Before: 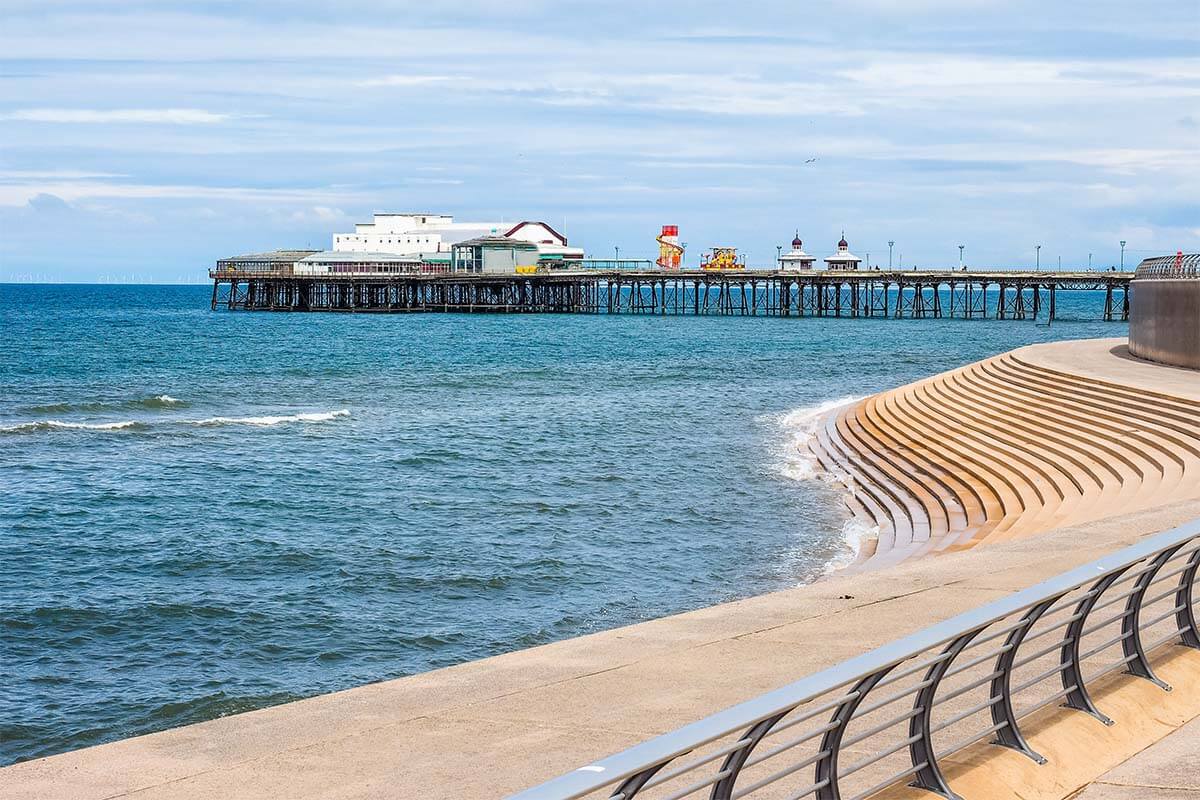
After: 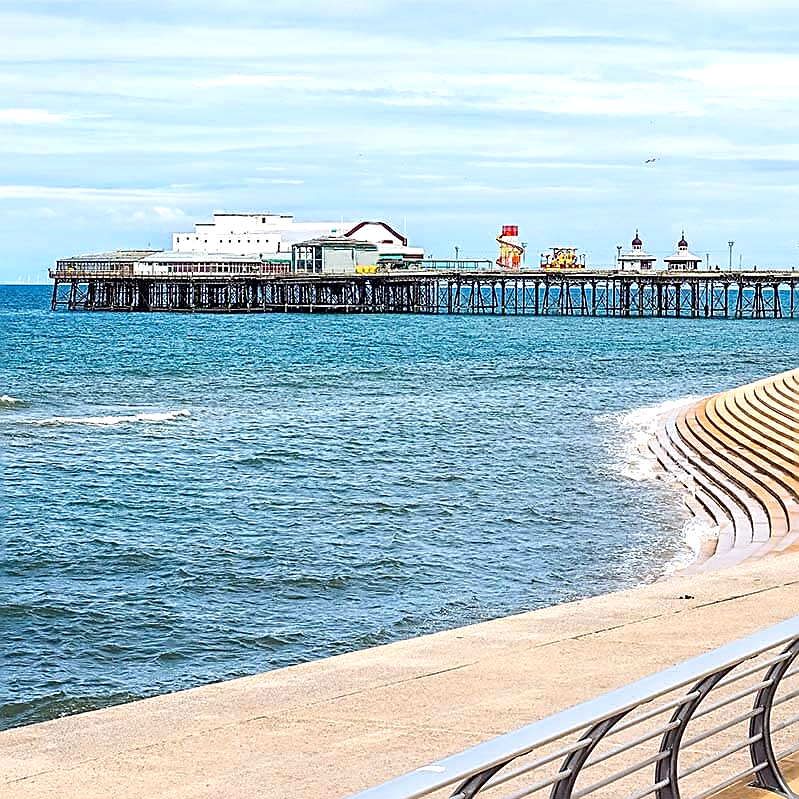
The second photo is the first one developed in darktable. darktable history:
crop and rotate: left 13.374%, right 20.007%
sharpen: amount 1.015
tone equalizer: -8 EV -0.448 EV, -7 EV -0.375 EV, -6 EV -0.314 EV, -5 EV -0.232 EV, -3 EV 0.219 EV, -2 EV 0.327 EV, -1 EV 0.377 EV, +0 EV 0.4 EV
